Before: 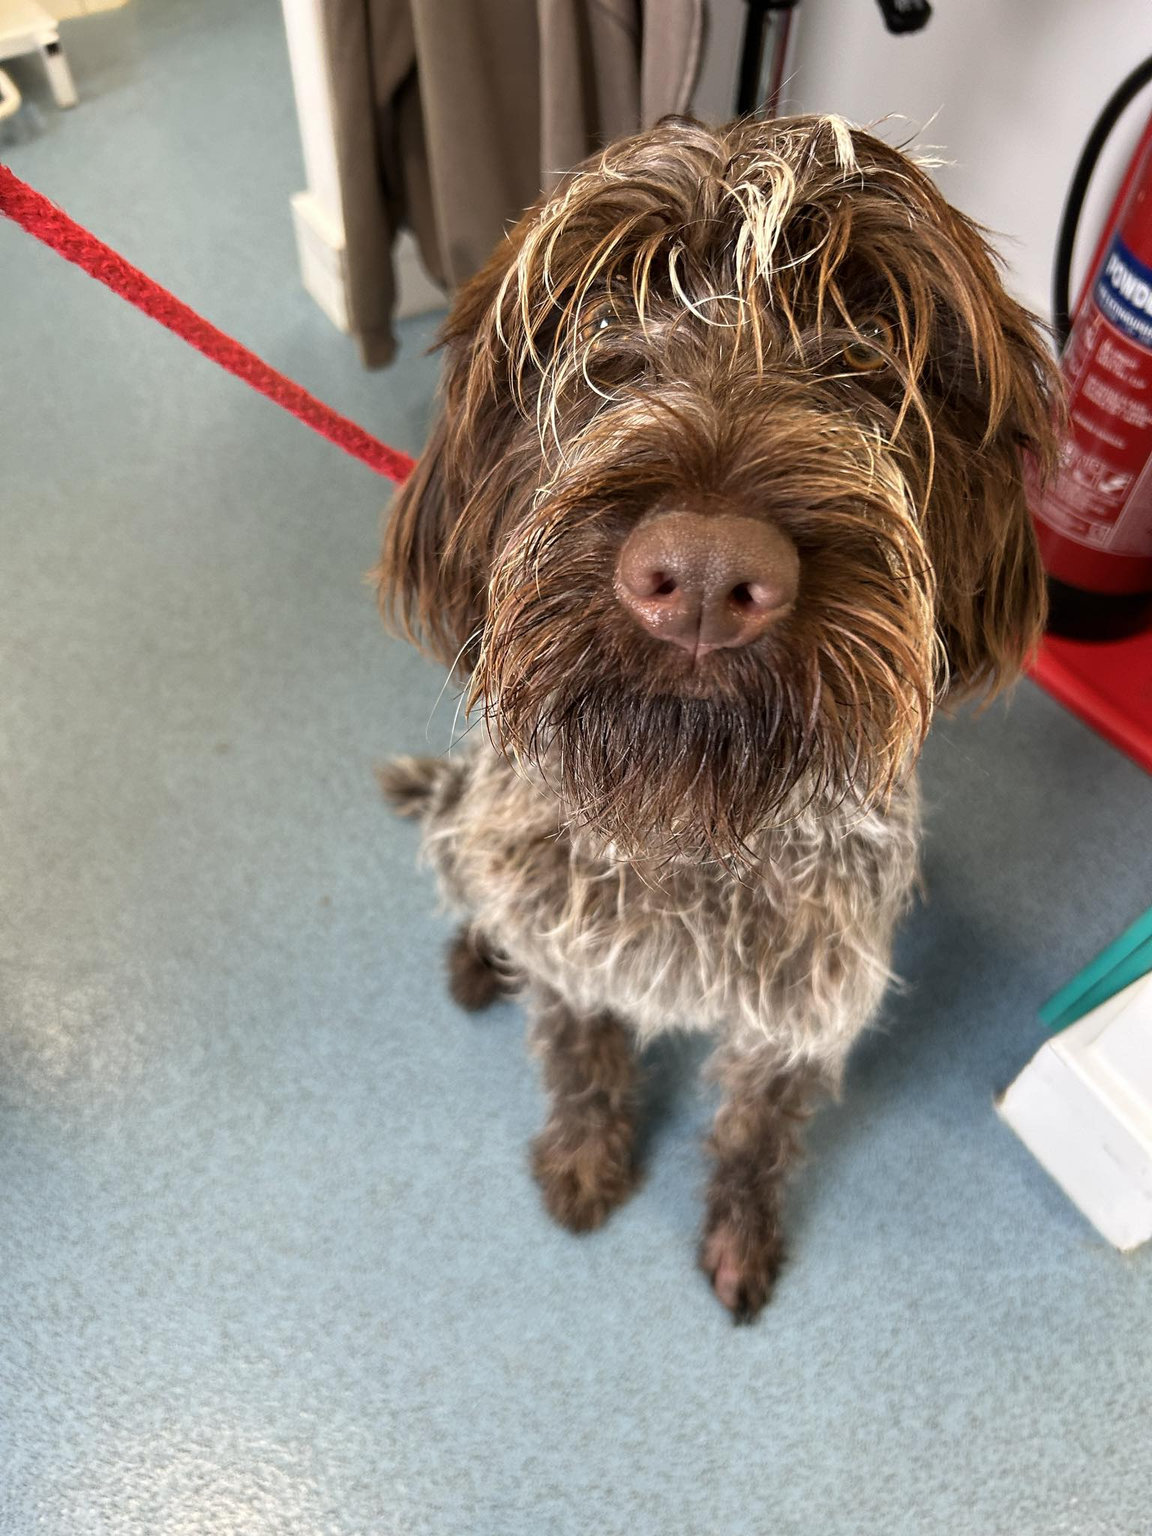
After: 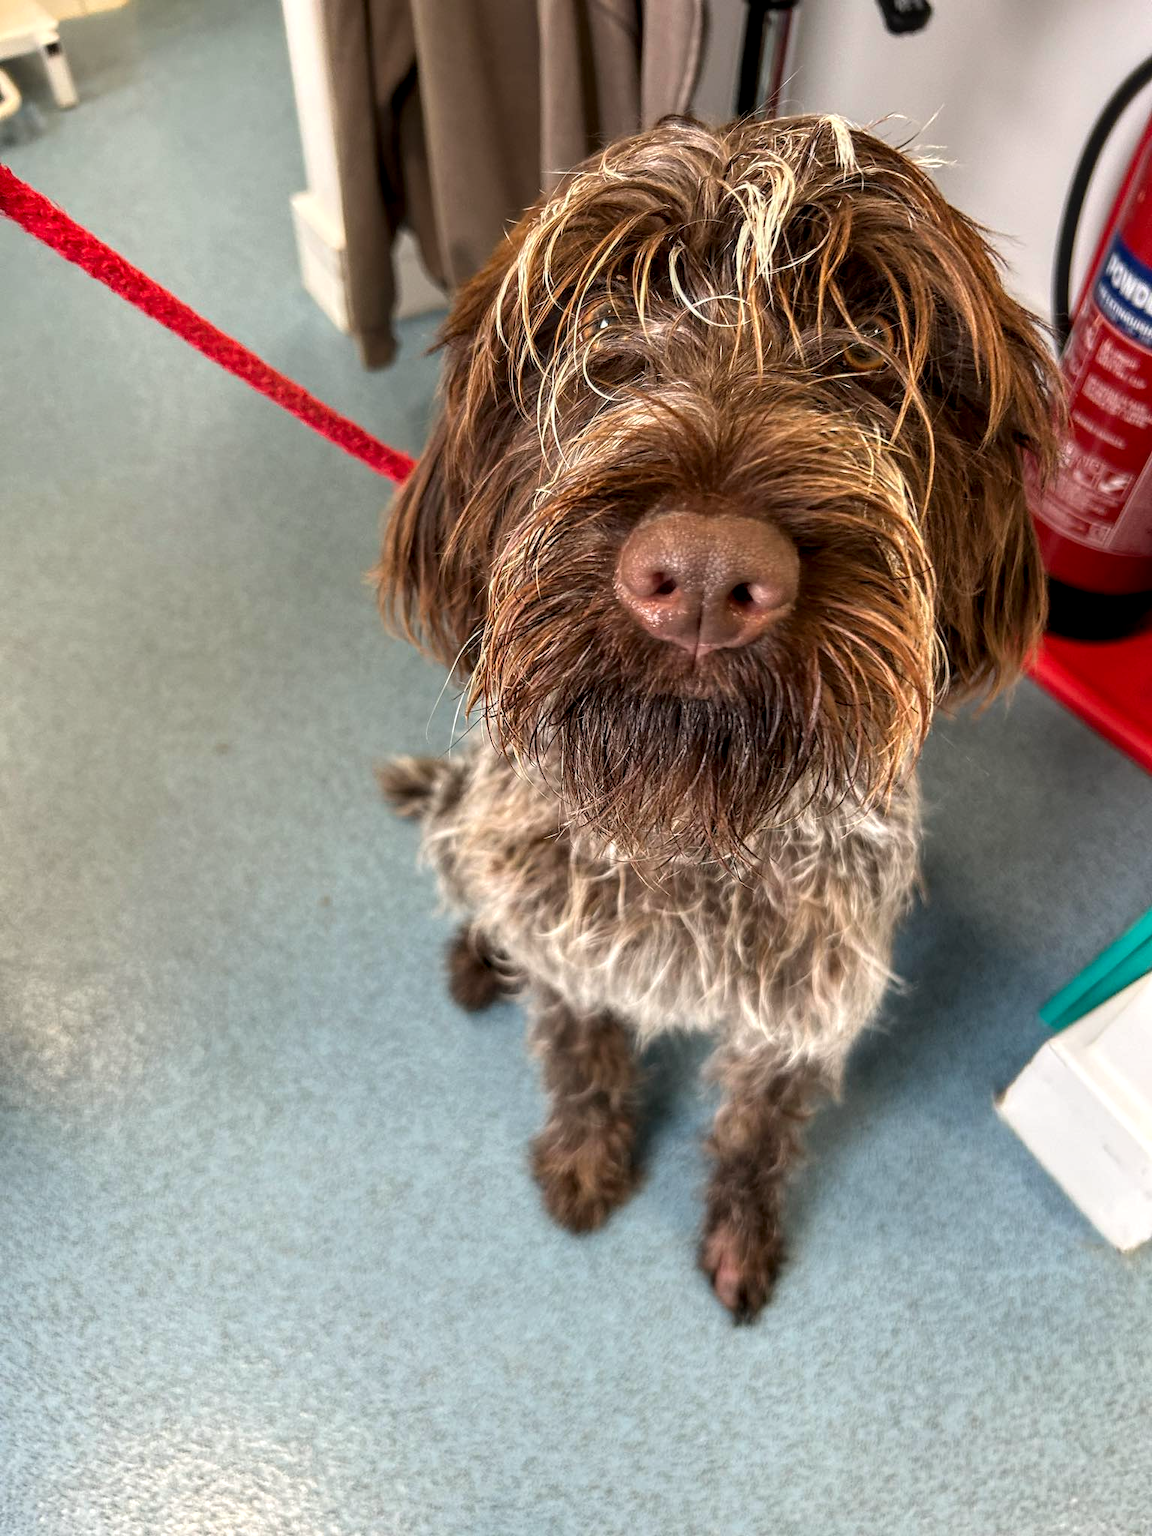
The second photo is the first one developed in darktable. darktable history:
white balance: red 1.009, blue 0.985
local contrast: detail 130%
tone equalizer: on, module defaults
